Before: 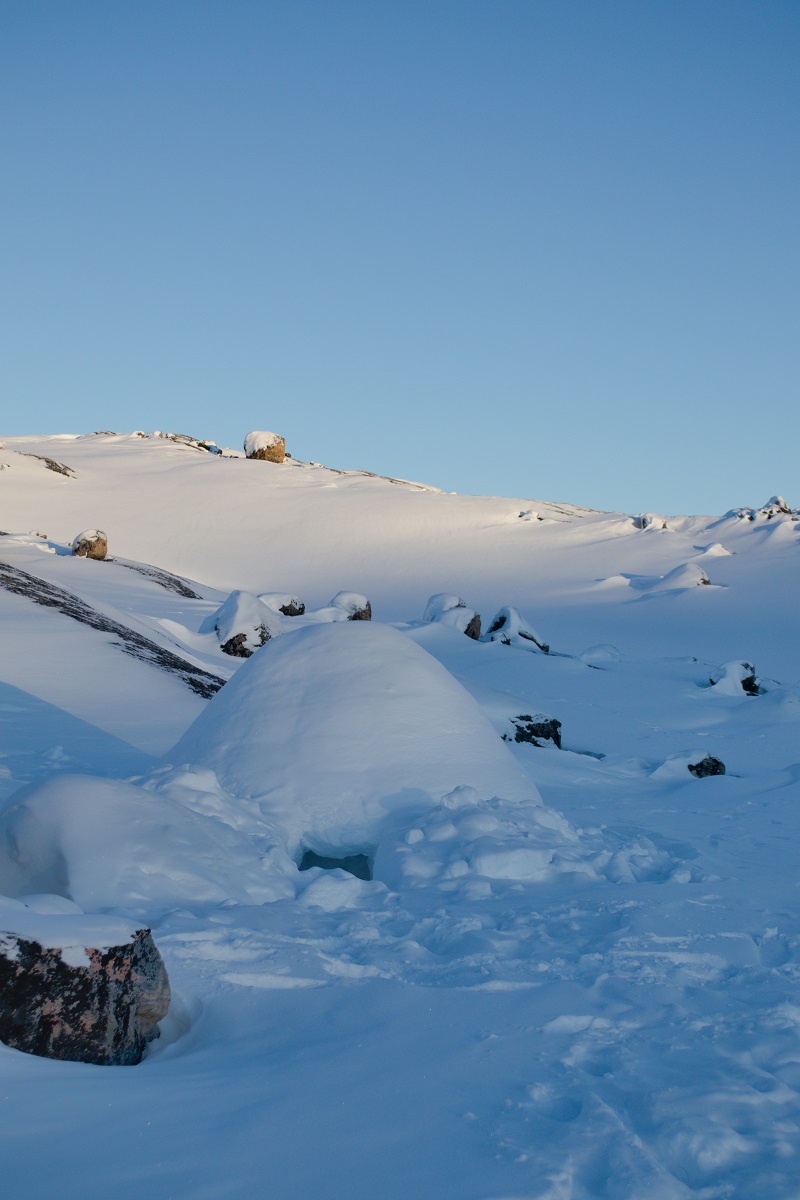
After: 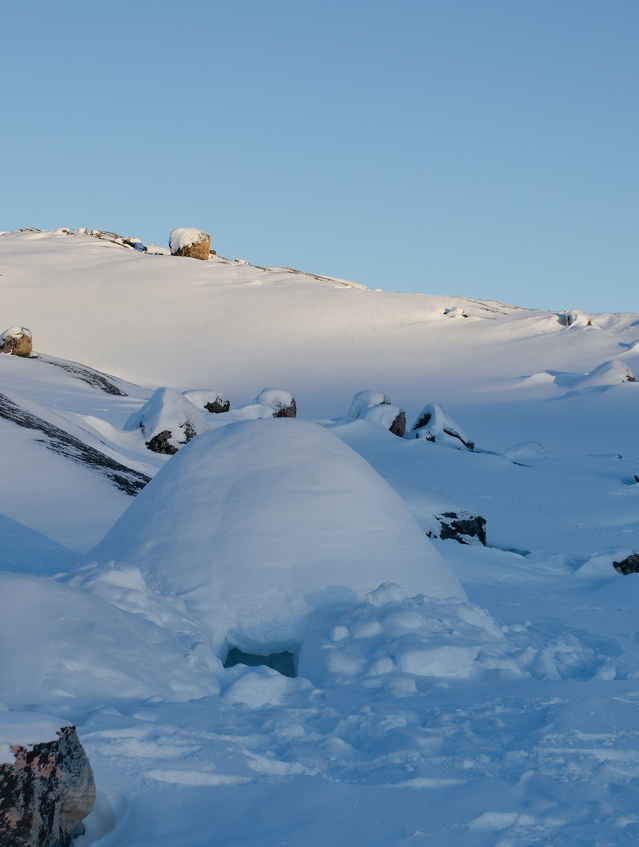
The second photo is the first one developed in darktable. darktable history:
crop: left 9.451%, top 16.963%, right 10.578%, bottom 12.398%
